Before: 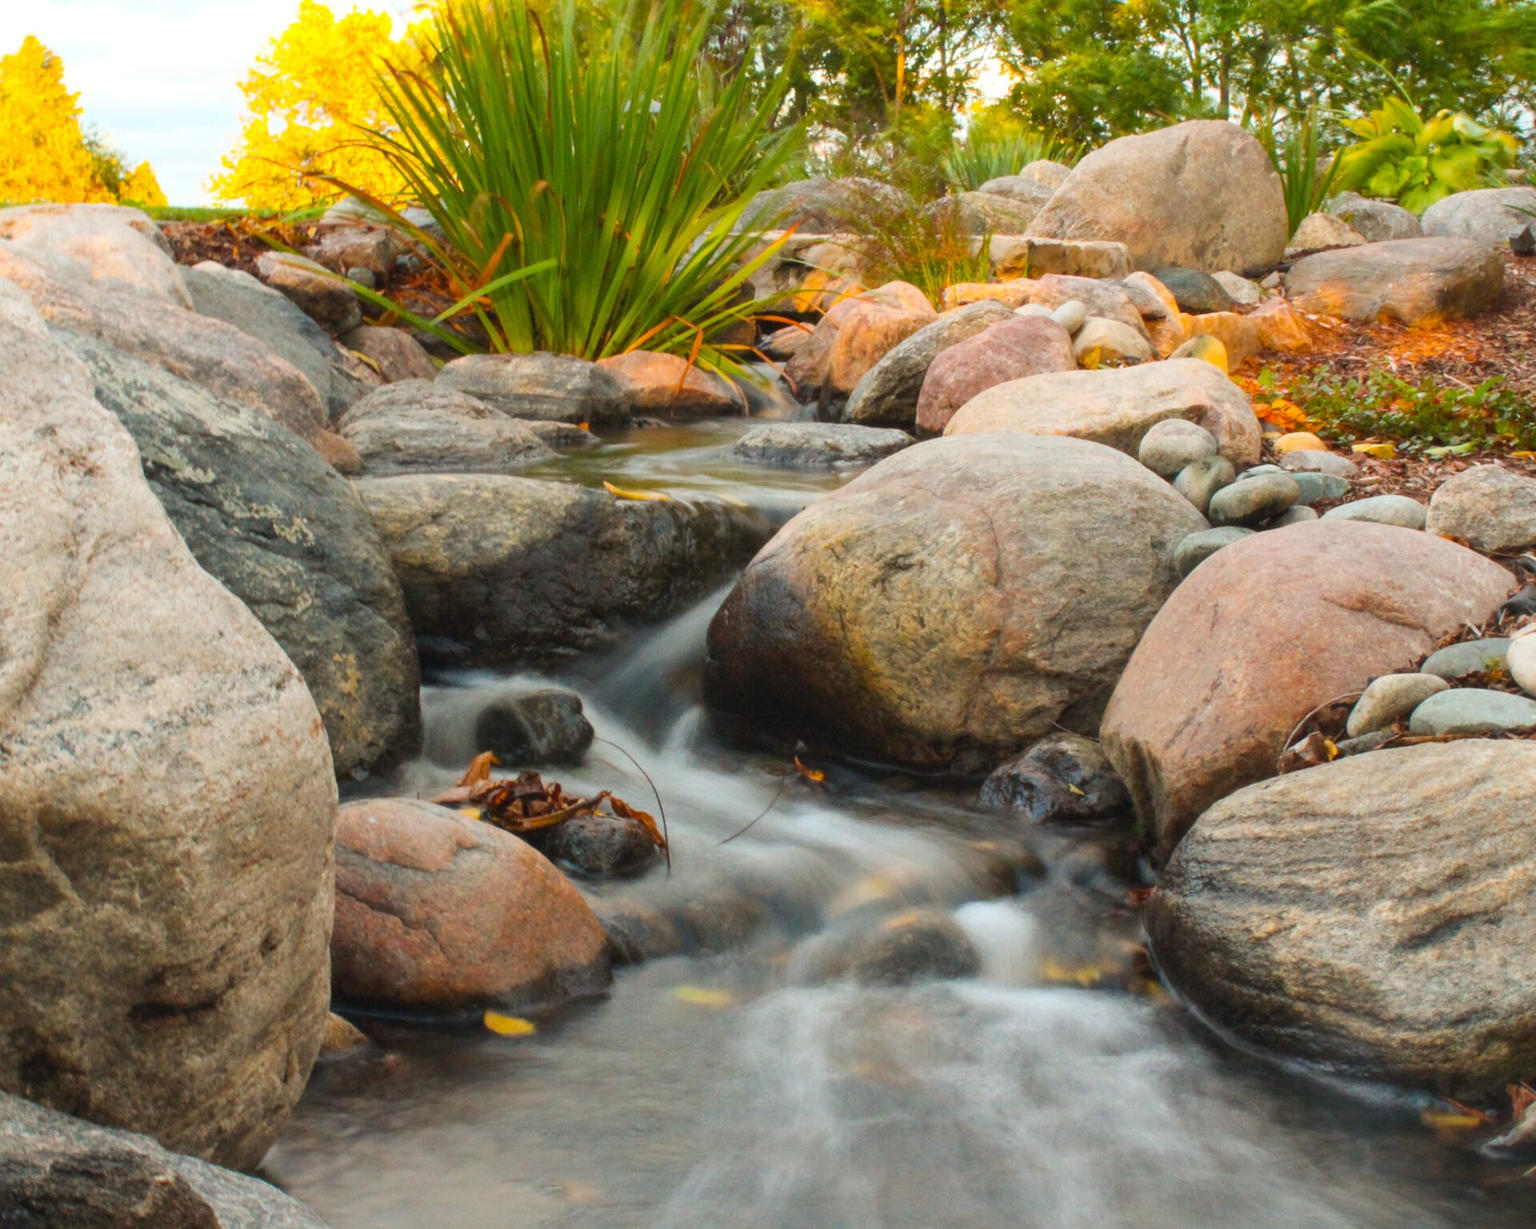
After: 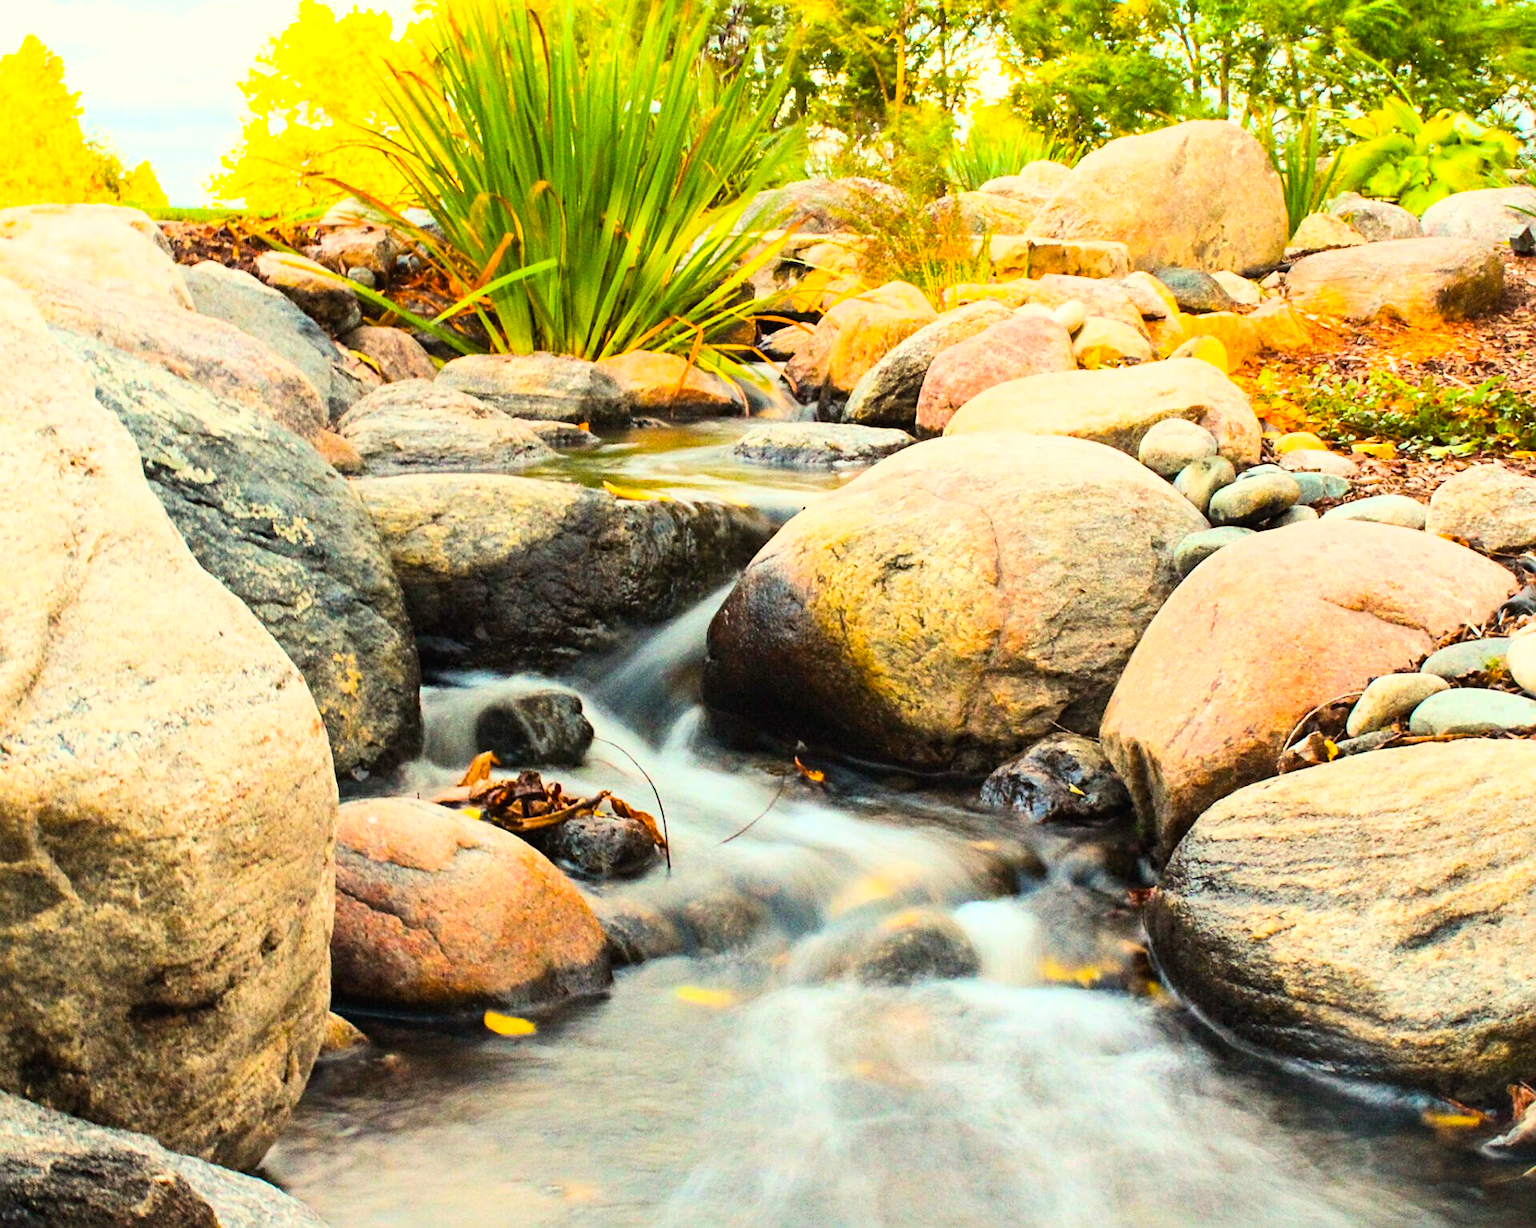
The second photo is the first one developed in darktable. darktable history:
sharpen: on, module defaults
color balance rgb: highlights gain › luminance 6.387%, highlights gain › chroma 2.61%, highlights gain › hue 89.64°, perceptual saturation grading › global saturation 14.929%, global vibrance 20%
haze removal: compatibility mode true, adaptive false
base curve: curves: ch0 [(0, 0) (0.007, 0.004) (0.027, 0.03) (0.046, 0.07) (0.207, 0.54) (0.442, 0.872) (0.673, 0.972) (1, 1)]
